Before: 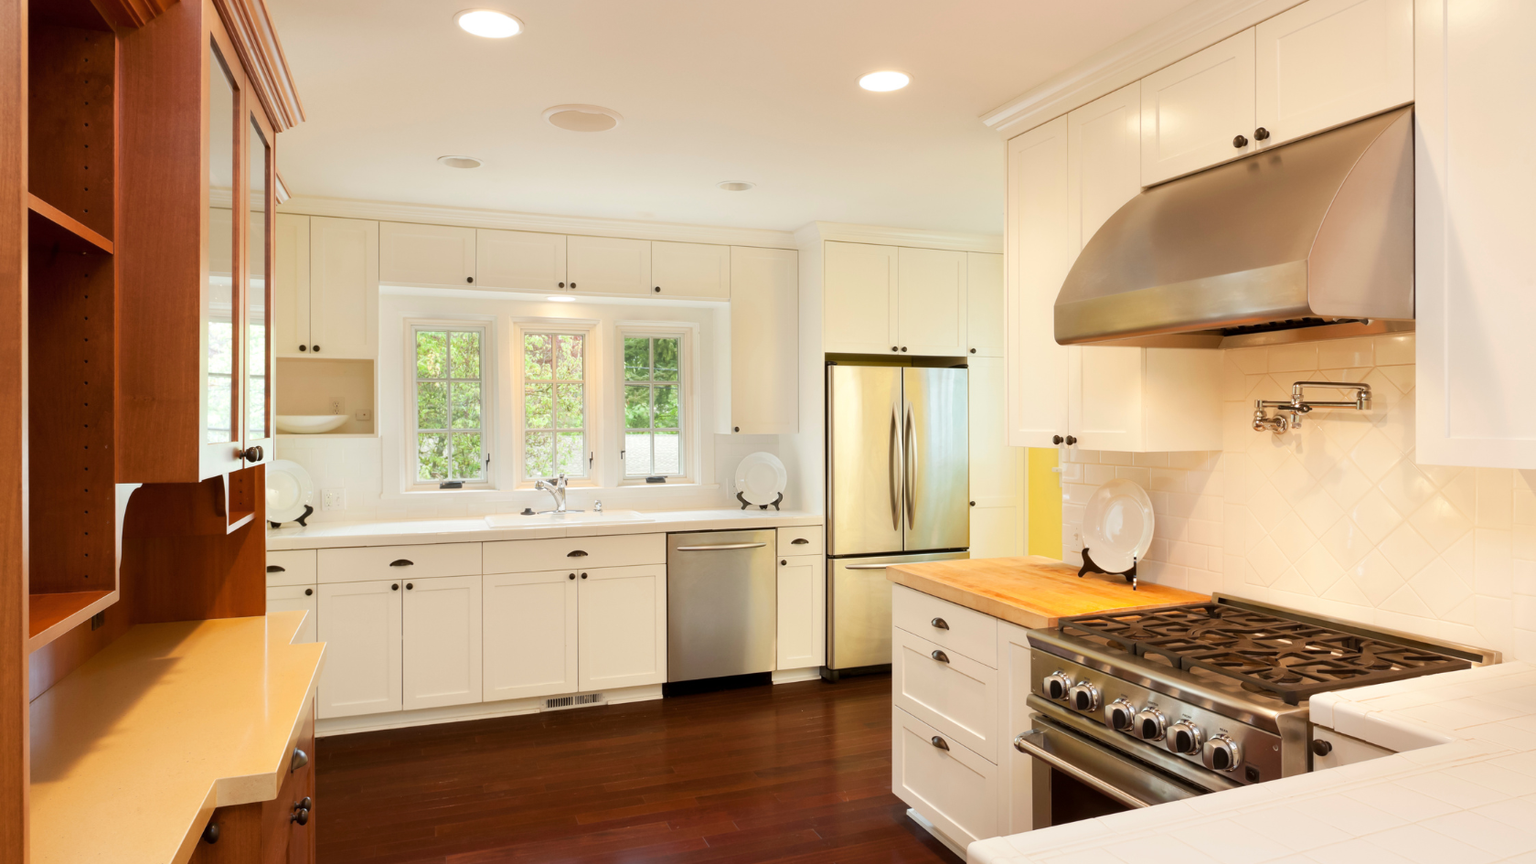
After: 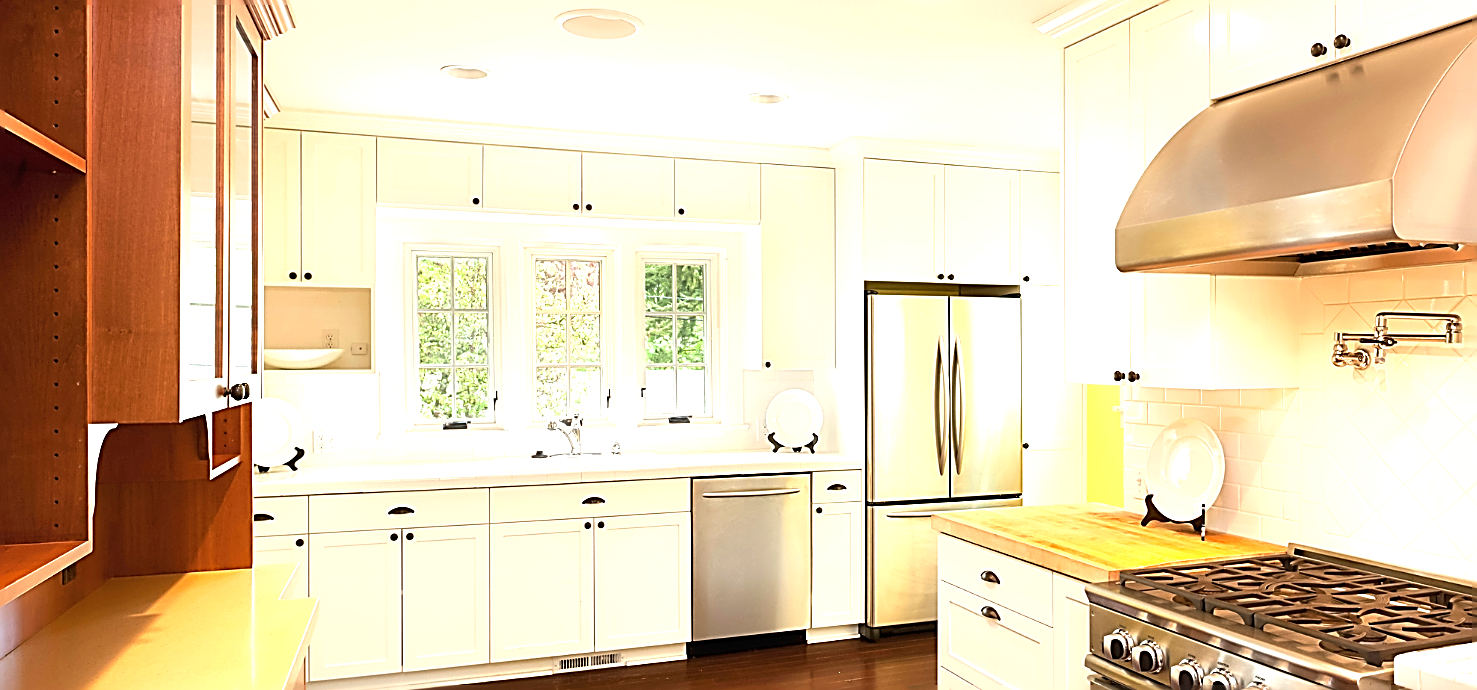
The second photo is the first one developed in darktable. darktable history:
sharpen: amount 1.861
tone equalizer: edges refinement/feathering 500, mask exposure compensation -1.57 EV, preserve details no
exposure: black level correction -0.001, exposure 0.905 EV, compensate exposure bias true, compensate highlight preservation false
crop and rotate: left 2.302%, top 11.181%, right 9.741%, bottom 15.741%
